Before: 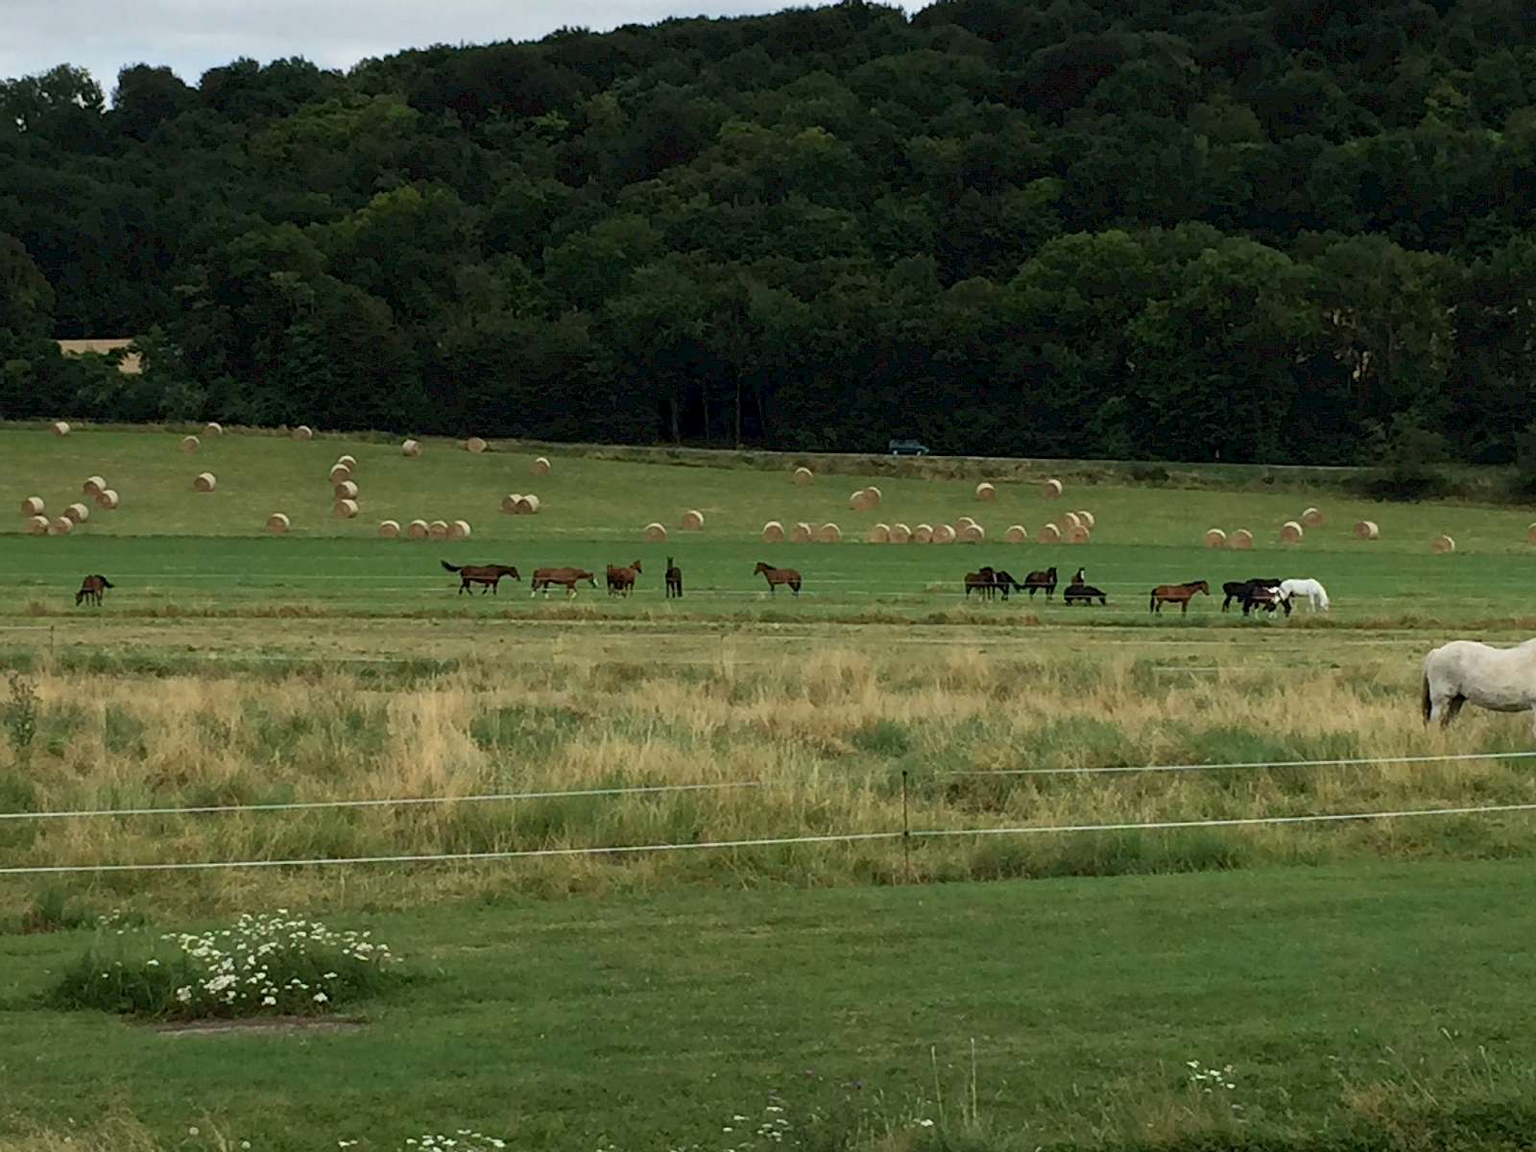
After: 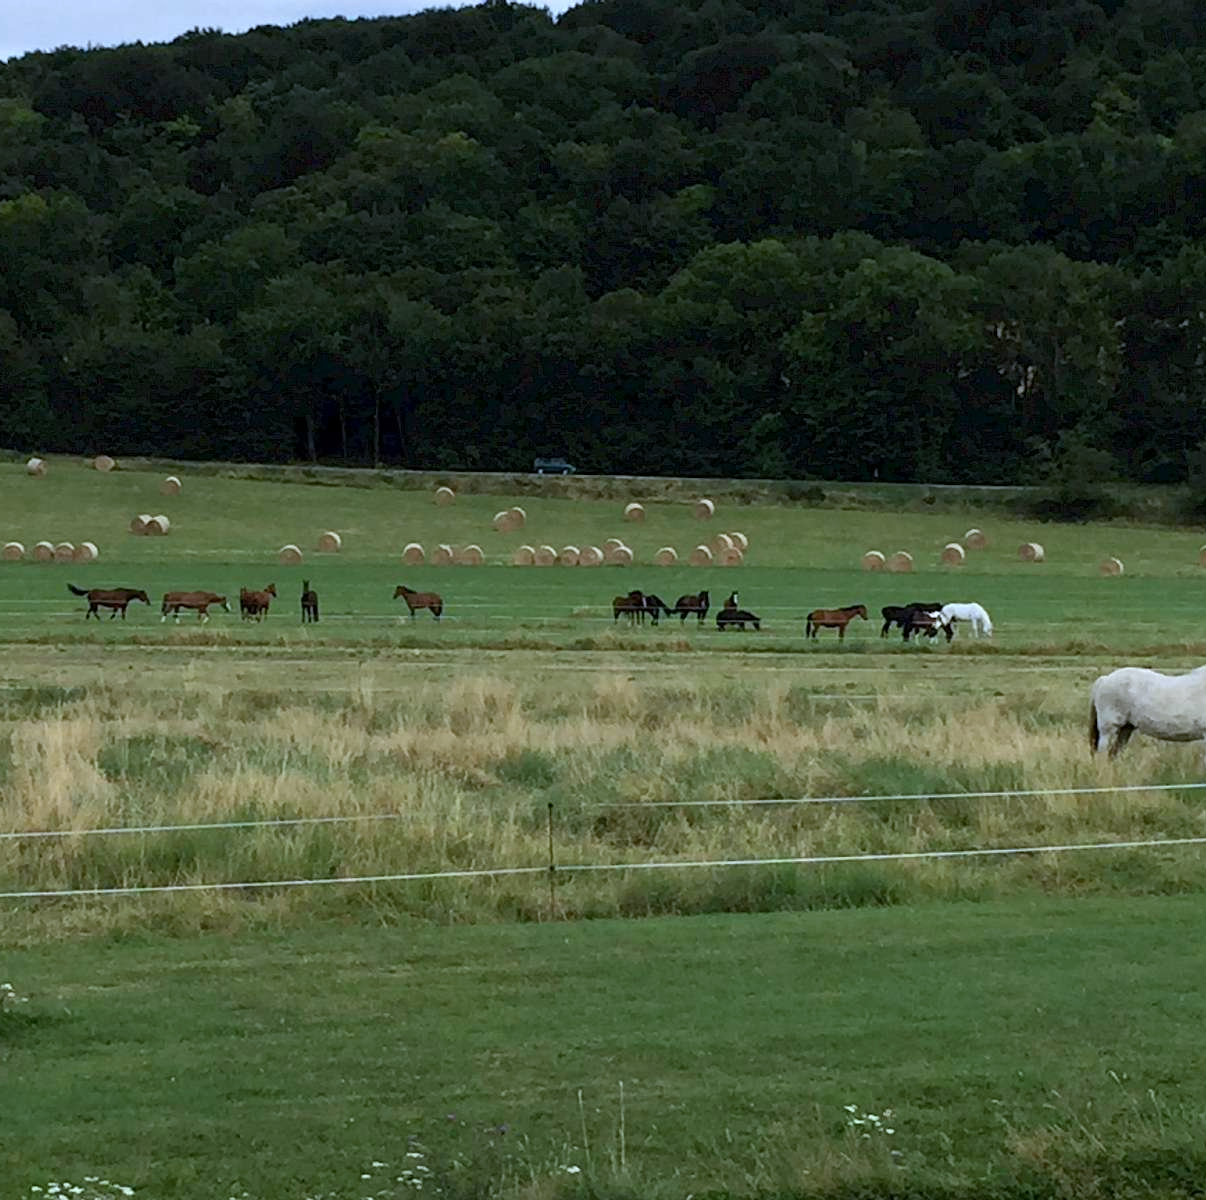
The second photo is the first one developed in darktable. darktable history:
crop and rotate: left 24.6%
white balance: red 0.948, green 1.02, blue 1.176
